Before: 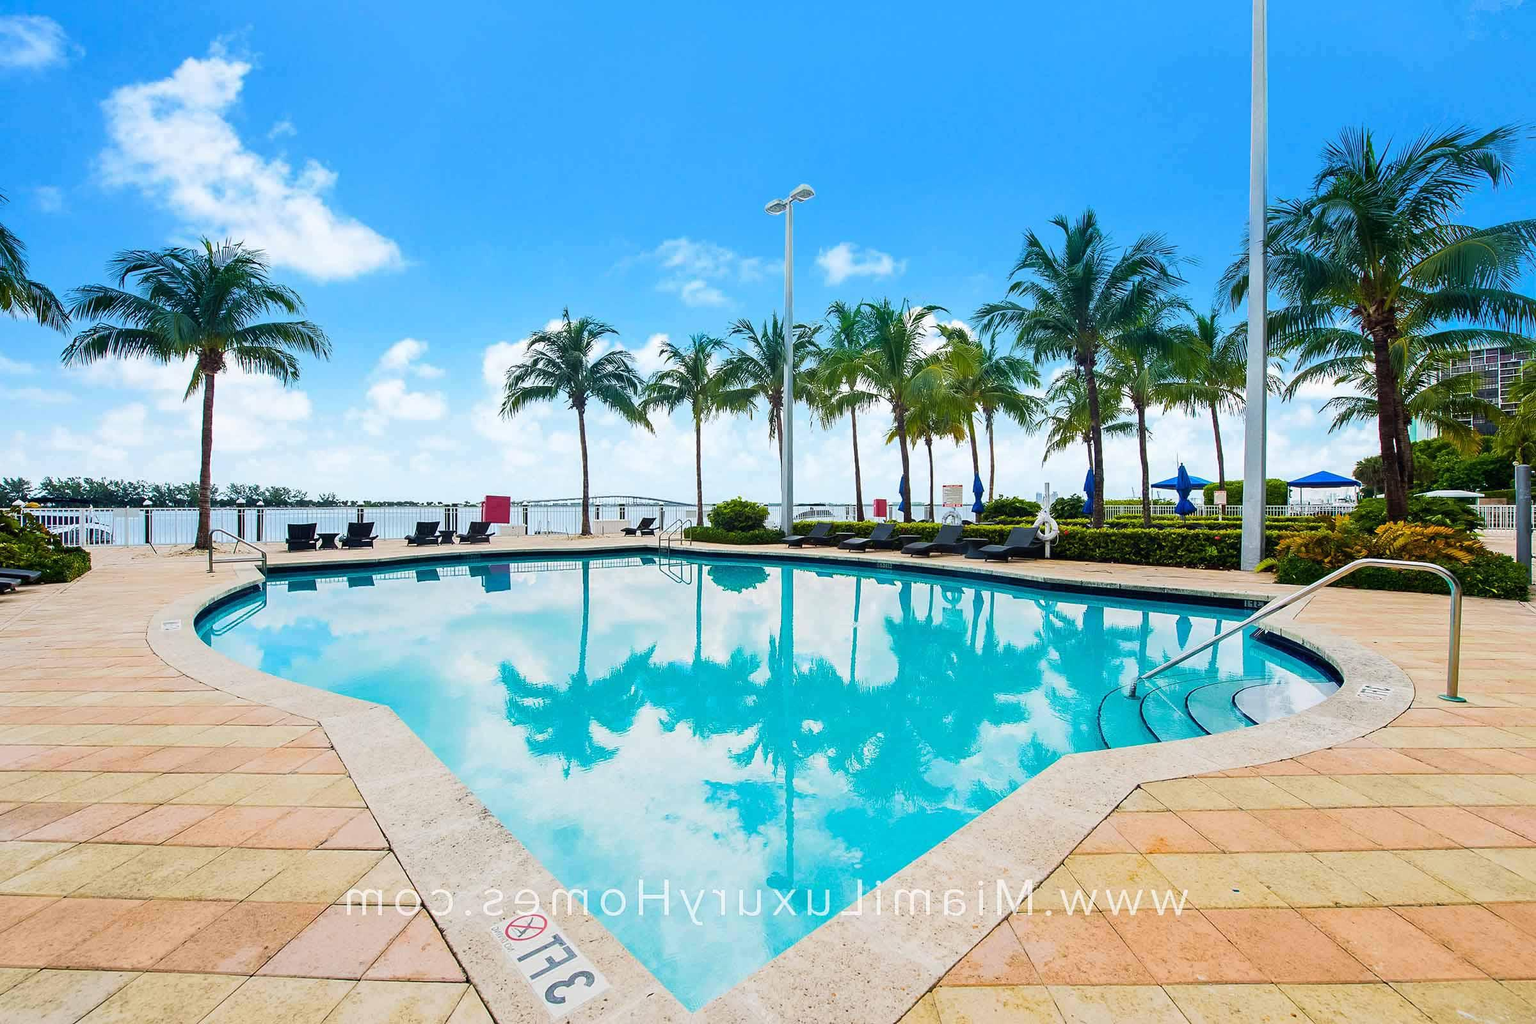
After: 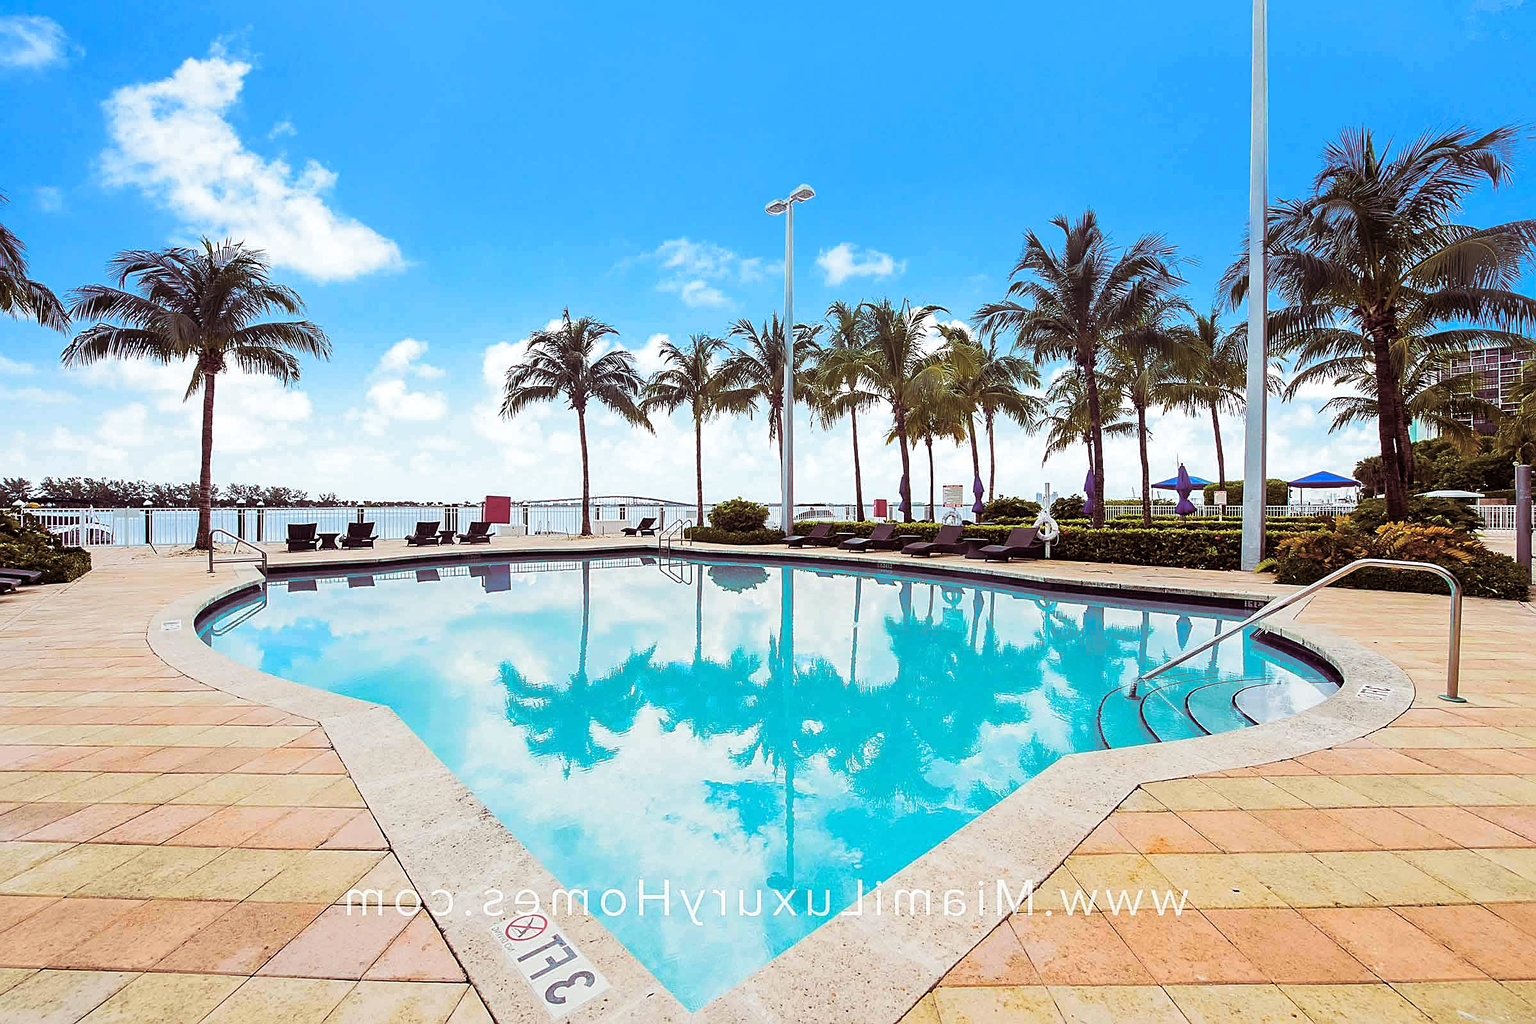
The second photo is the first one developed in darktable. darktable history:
sharpen: on, module defaults
exposure: exposure 0.042 EV
split-toning: highlights › hue 104.4°, highlights › saturation 0.17
